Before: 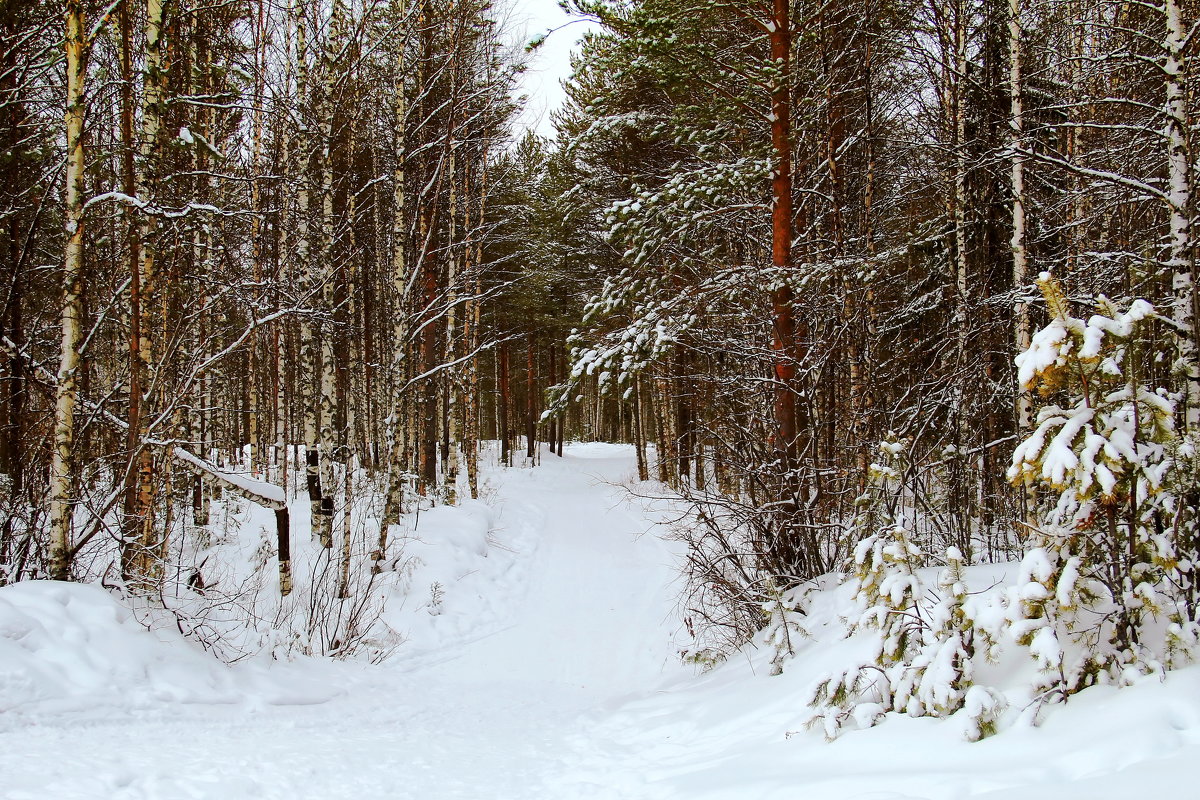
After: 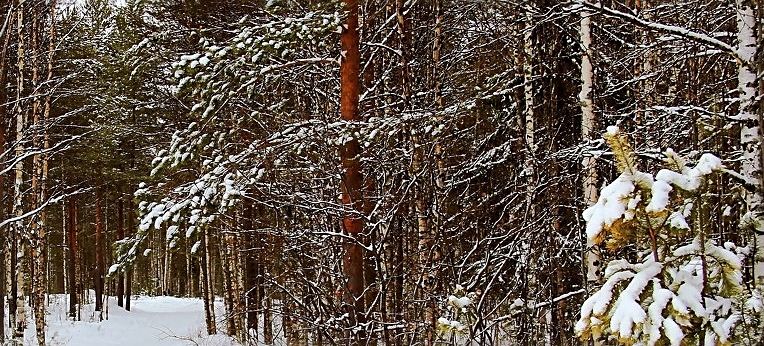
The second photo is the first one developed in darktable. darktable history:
shadows and highlights: radius 337.17, shadows 29.01, soften with gaussian
sharpen: on, module defaults
crop: left 36.005%, top 18.293%, right 0.31%, bottom 38.444%
